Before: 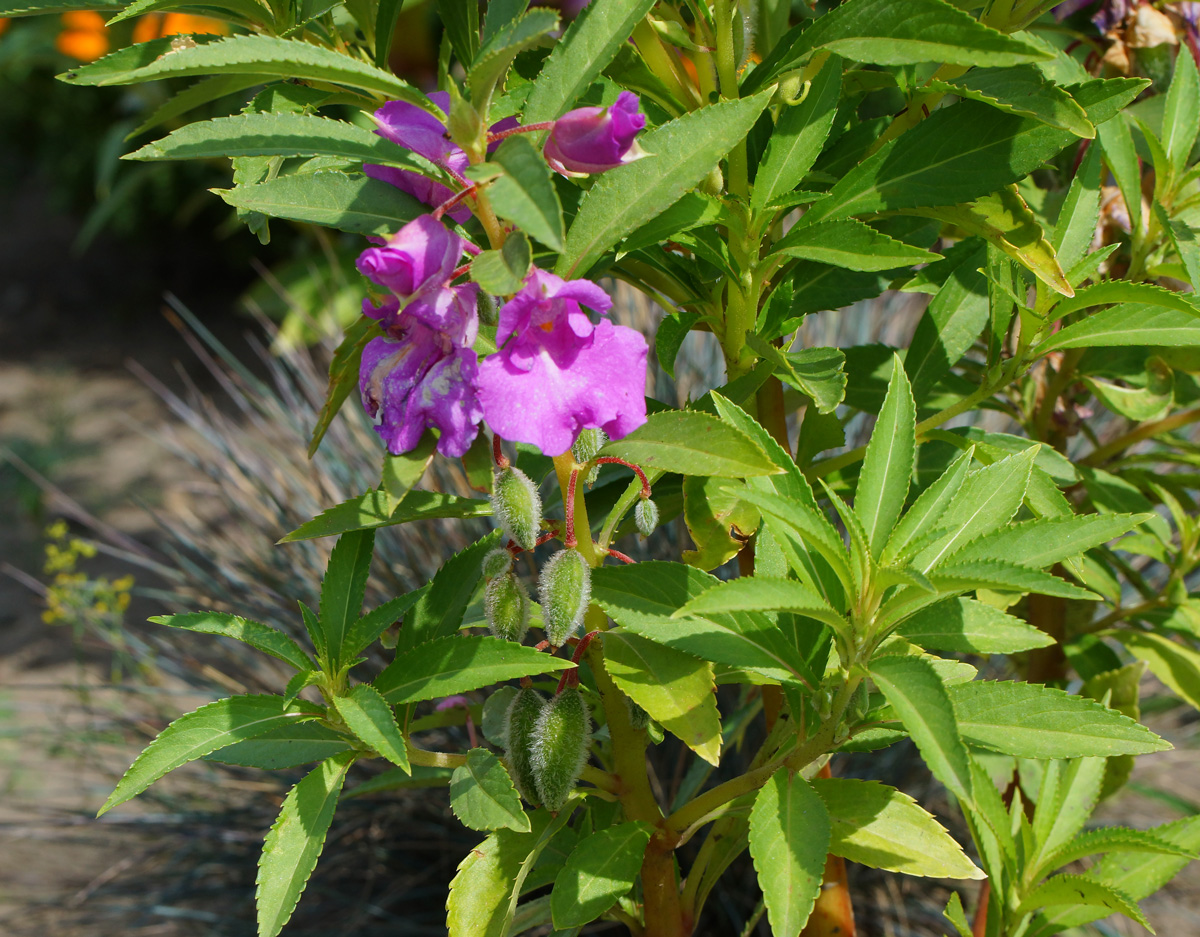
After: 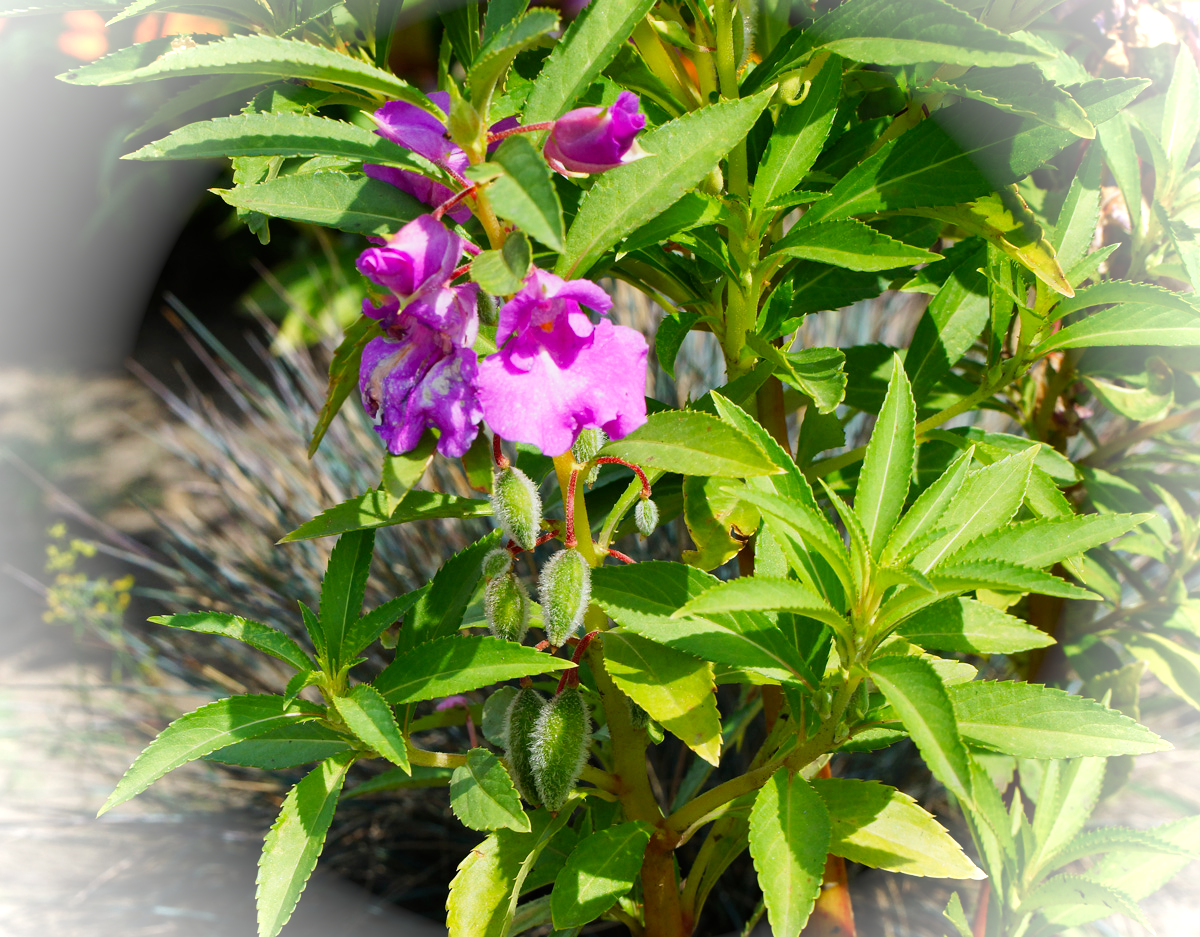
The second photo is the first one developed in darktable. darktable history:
vignetting: fall-off radius 60.96%, brightness 0.982, saturation -0.489
tone curve: curves: ch0 [(0, 0) (0.051, 0.03) (0.096, 0.071) (0.241, 0.247) (0.455, 0.525) (0.594, 0.697) (0.741, 0.845) (0.871, 0.933) (1, 0.984)]; ch1 [(0, 0) (0.1, 0.038) (0.318, 0.243) (0.399, 0.351) (0.478, 0.469) (0.499, 0.499) (0.534, 0.549) (0.565, 0.594) (0.601, 0.634) (0.666, 0.7) (1, 1)]; ch2 [(0, 0) (0.453, 0.45) (0.479, 0.483) (0.504, 0.499) (0.52, 0.519) (0.541, 0.559) (0.592, 0.612) (0.824, 0.815) (1, 1)], preserve colors none
